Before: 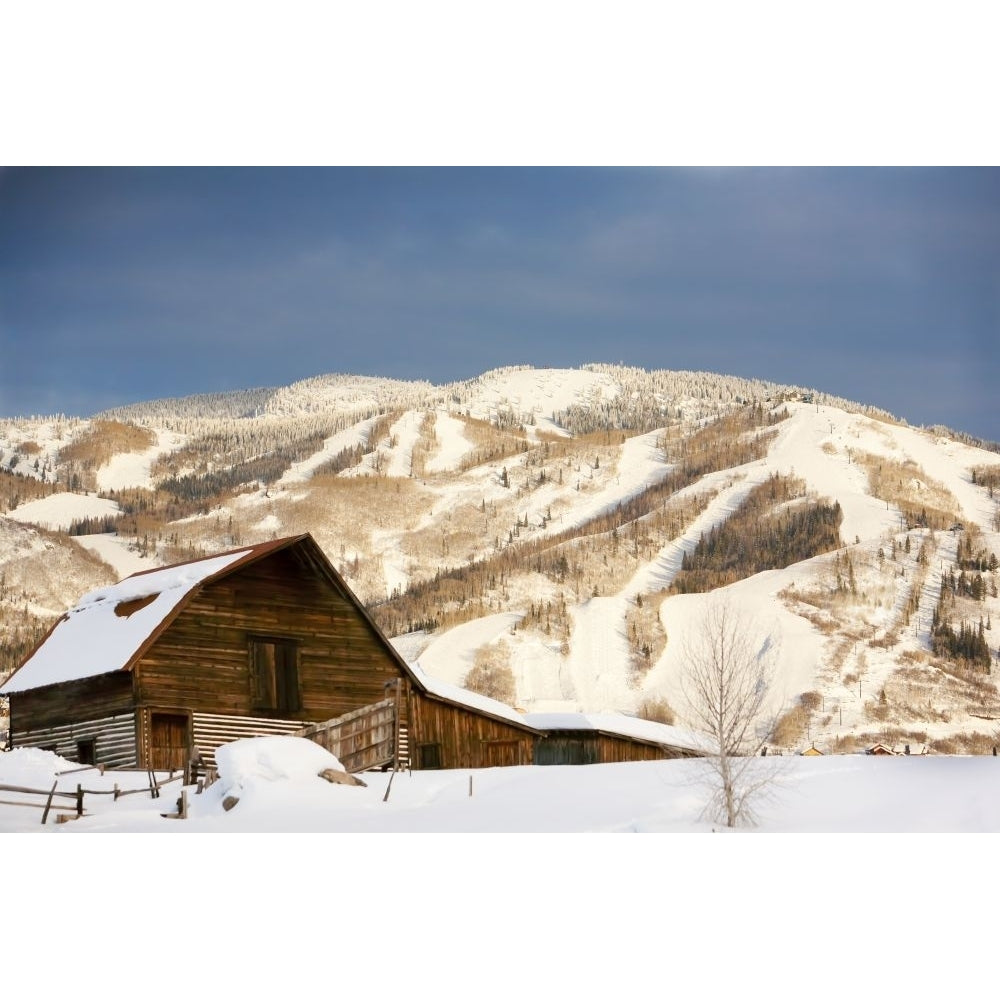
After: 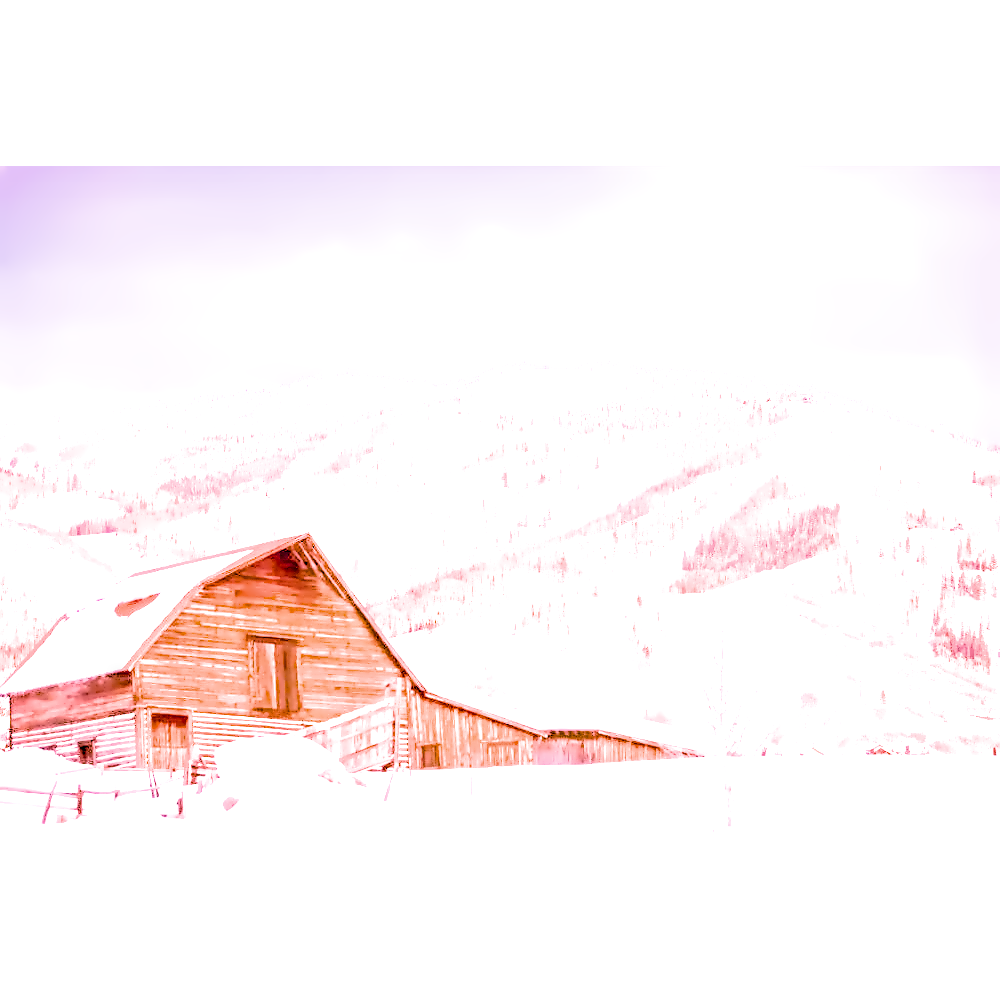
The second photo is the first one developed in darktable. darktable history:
contrast equalizer "denoise & sharpen": octaves 7, y [[0.5, 0.542, 0.583, 0.625, 0.667, 0.708], [0.5 ×6], [0.5 ×6], [0, 0.033, 0.067, 0.1, 0.133, 0.167], [0, 0.05, 0.1, 0.15, 0.2, 0.25]]
local contrast: on, module defaults
color calibration: x 0.355, y 0.367, temperature 4700.38 K
color balance rgb: perceptual saturation grading › global saturation 25%, global vibrance 20%
denoise (profiled): preserve shadows 1.52, scattering 0.002, a [-1, 0, 0], compensate highlight preservation false
diffuse or sharpen "local contrast": iterations 10, radius span 384, edge sensitivity 1, edge threshold 1, 1st order anisotropy -250%, 4th order anisotropy -250%, 1st order speed -50%, 4th order speed -50%, central radius 512
exposure: black level correction 0, exposure 1.741 EV, compensate exposure bias true, compensate highlight preservation false
highlight reconstruction: method clip highlights
lens correction: scale 1, crop 1, focal 50, aperture 6.3, distance 3.78, camera "Canon EOS RP", lens "Canon RF 50mm F1.8 STM"
white balance: red 2.229, blue 1.46
velvia: on, module defaults
filmic rgb: black relative exposure -3.31 EV, white relative exposure 3.45 EV, hardness 2.36, contrast 1.103
rgb levels: preserve colors max RGB
